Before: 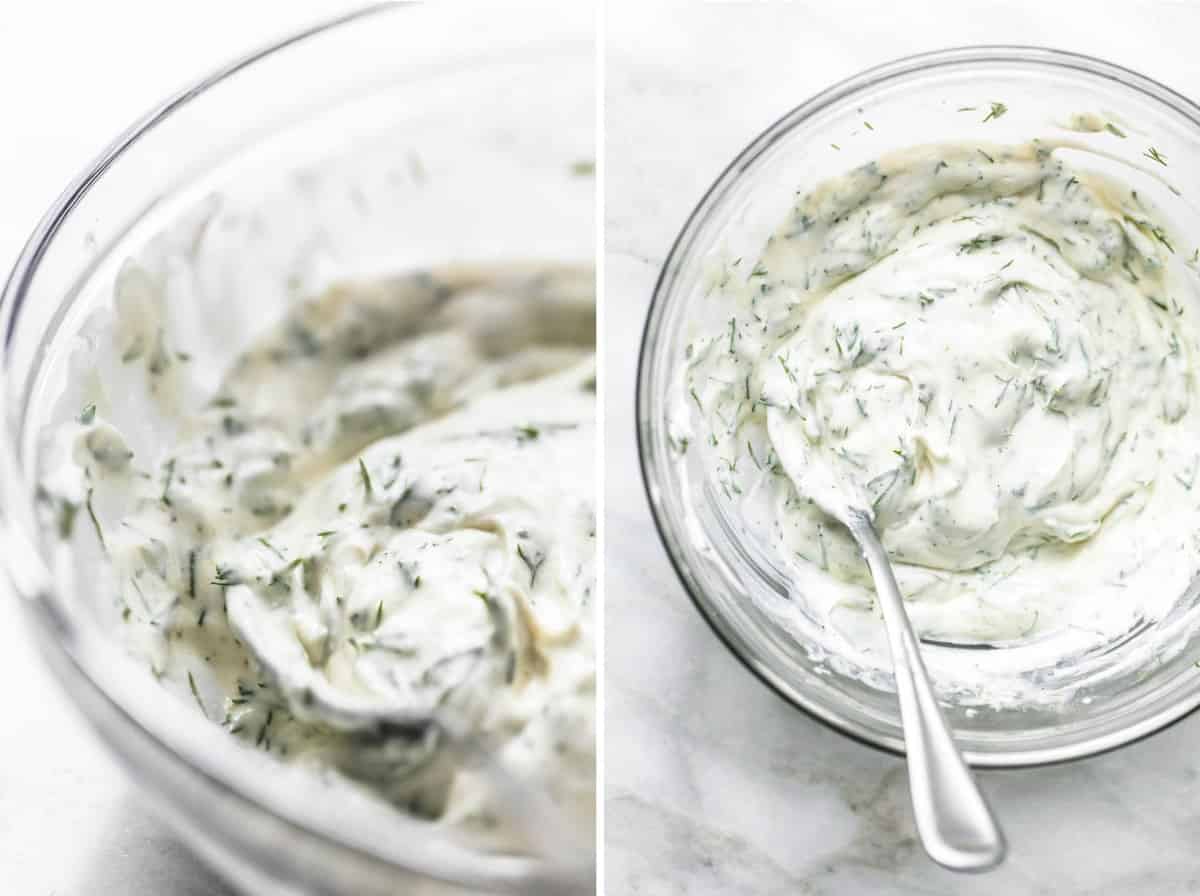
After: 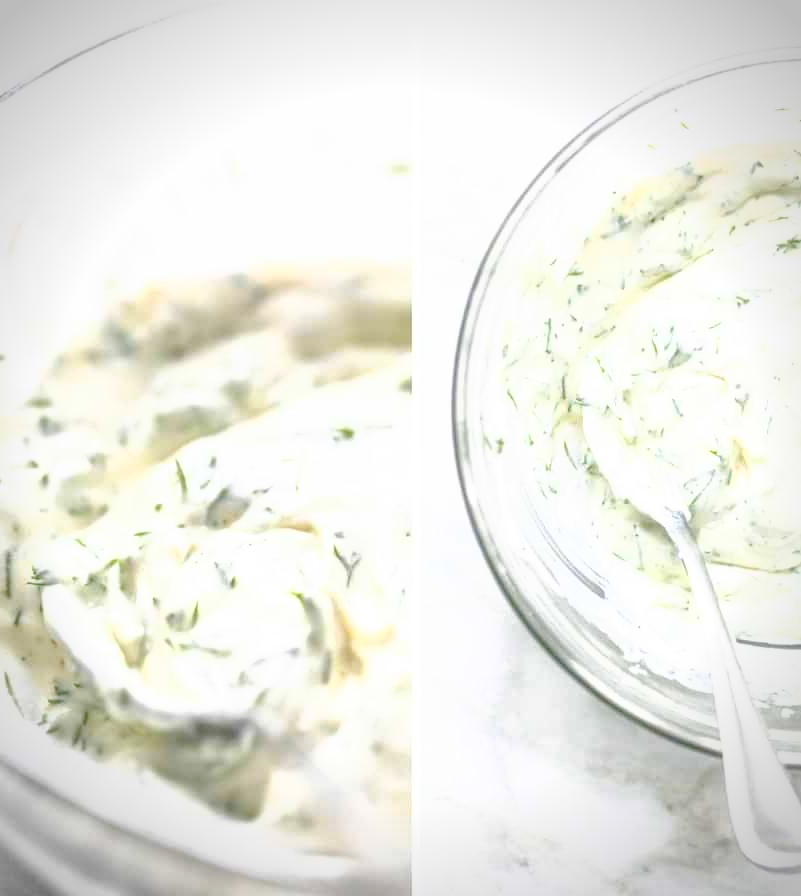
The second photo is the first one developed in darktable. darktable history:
crop and rotate: left 15.345%, right 17.831%
tone curve: curves: ch0 [(0, 0) (0.003, 0.326) (0.011, 0.332) (0.025, 0.352) (0.044, 0.378) (0.069, 0.4) (0.1, 0.416) (0.136, 0.432) (0.177, 0.468) (0.224, 0.509) (0.277, 0.554) (0.335, 0.6) (0.399, 0.642) (0.468, 0.693) (0.543, 0.753) (0.623, 0.818) (0.709, 0.897) (0.801, 0.974) (0.898, 0.991) (1, 1)], color space Lab, linked channels, preserve colors none
vignetting: on, module defaults
